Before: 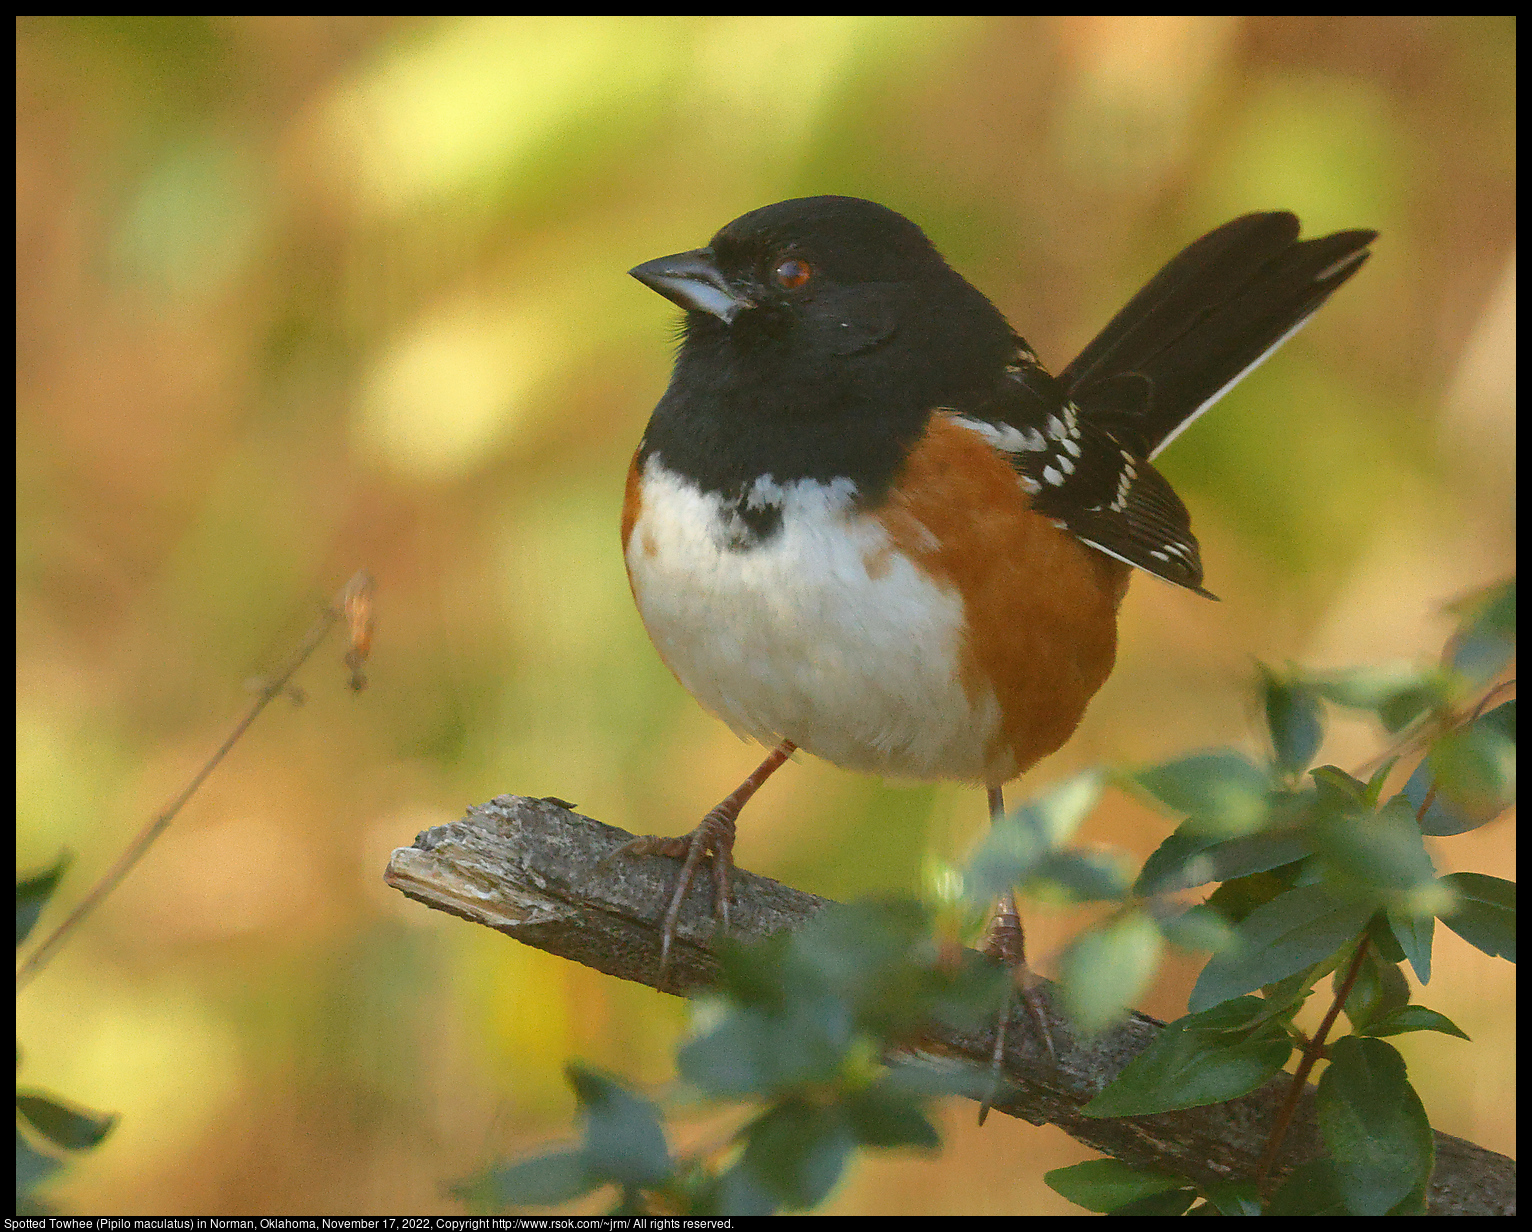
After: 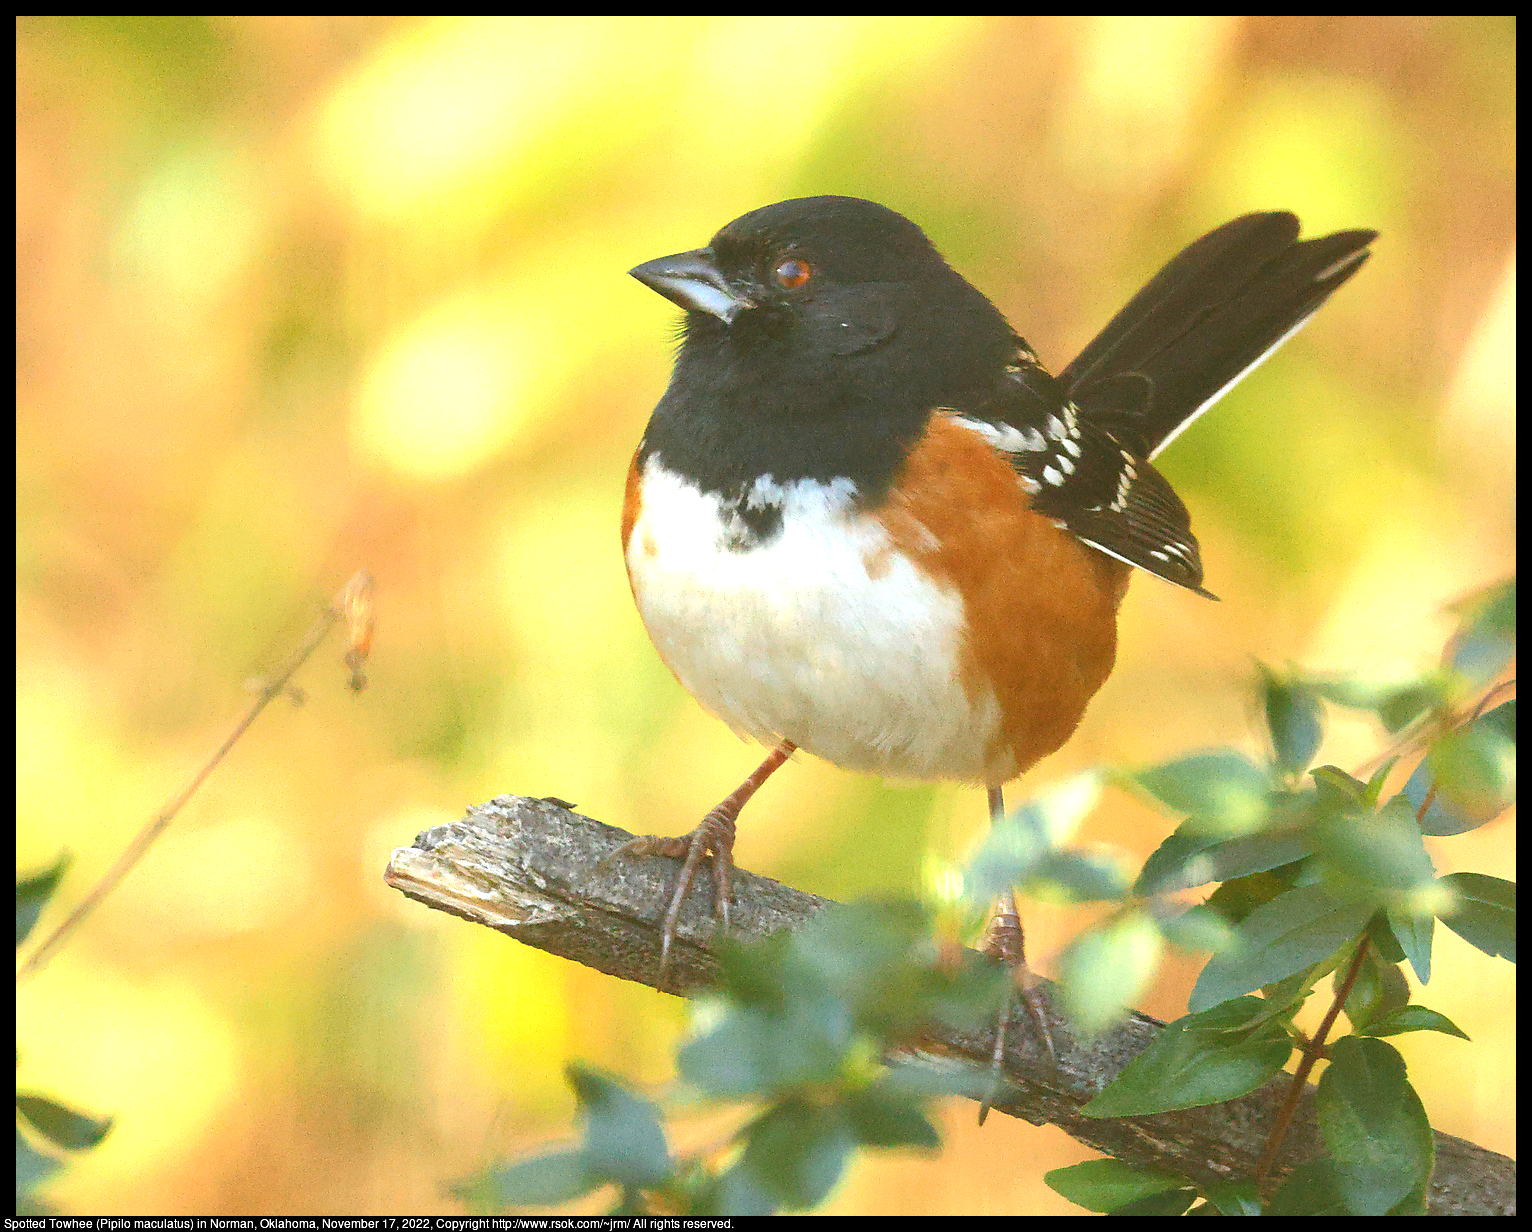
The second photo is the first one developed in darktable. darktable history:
exposure: exposure 1.262 EV, compensate highlight preservation false
